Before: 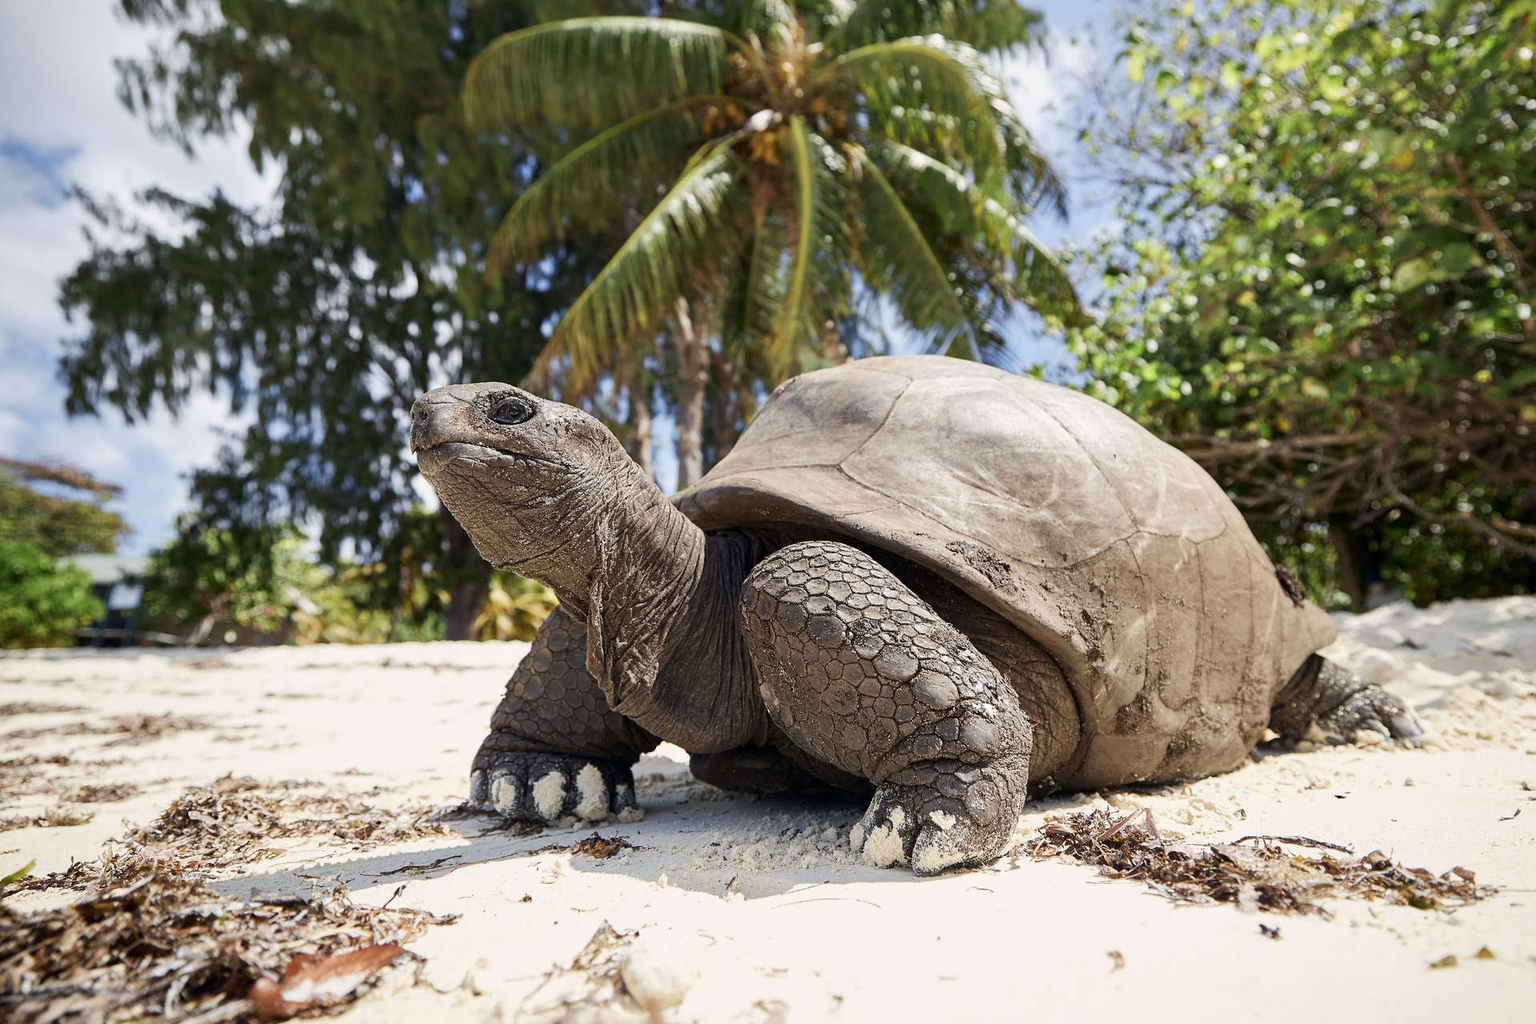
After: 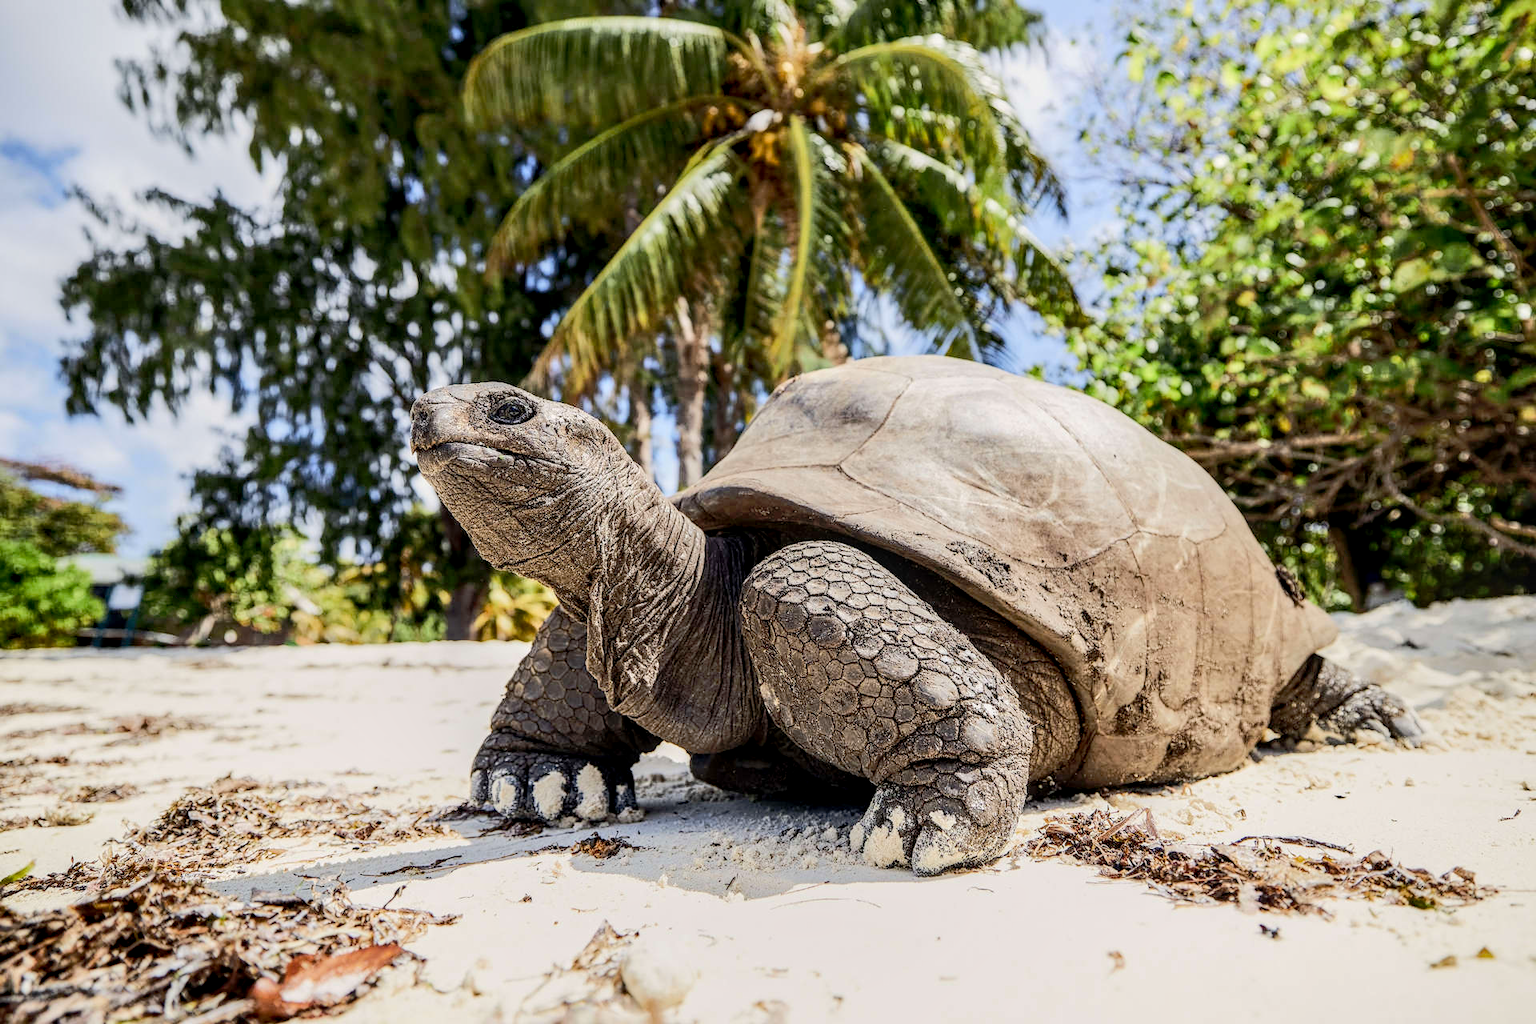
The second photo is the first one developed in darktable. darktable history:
rgb curve: curves: ch0 [(0, 0) (0.284, 0.292) (0.505, 0.644) (1, 1)]; ch1 [(0, 0) (0.284, 0.292) (0.505, 0.644) (1, 1)]; ch2 [(0, 0) (0.284, 0.292) (0.505, 0.644) (1, 1)], compensate middle gray true
local contrast: highlights 0%, shadows 0%, detail 133%
exposure: black level correction 0.016, exposure -0.009 EV, compensate highlight preservation false
